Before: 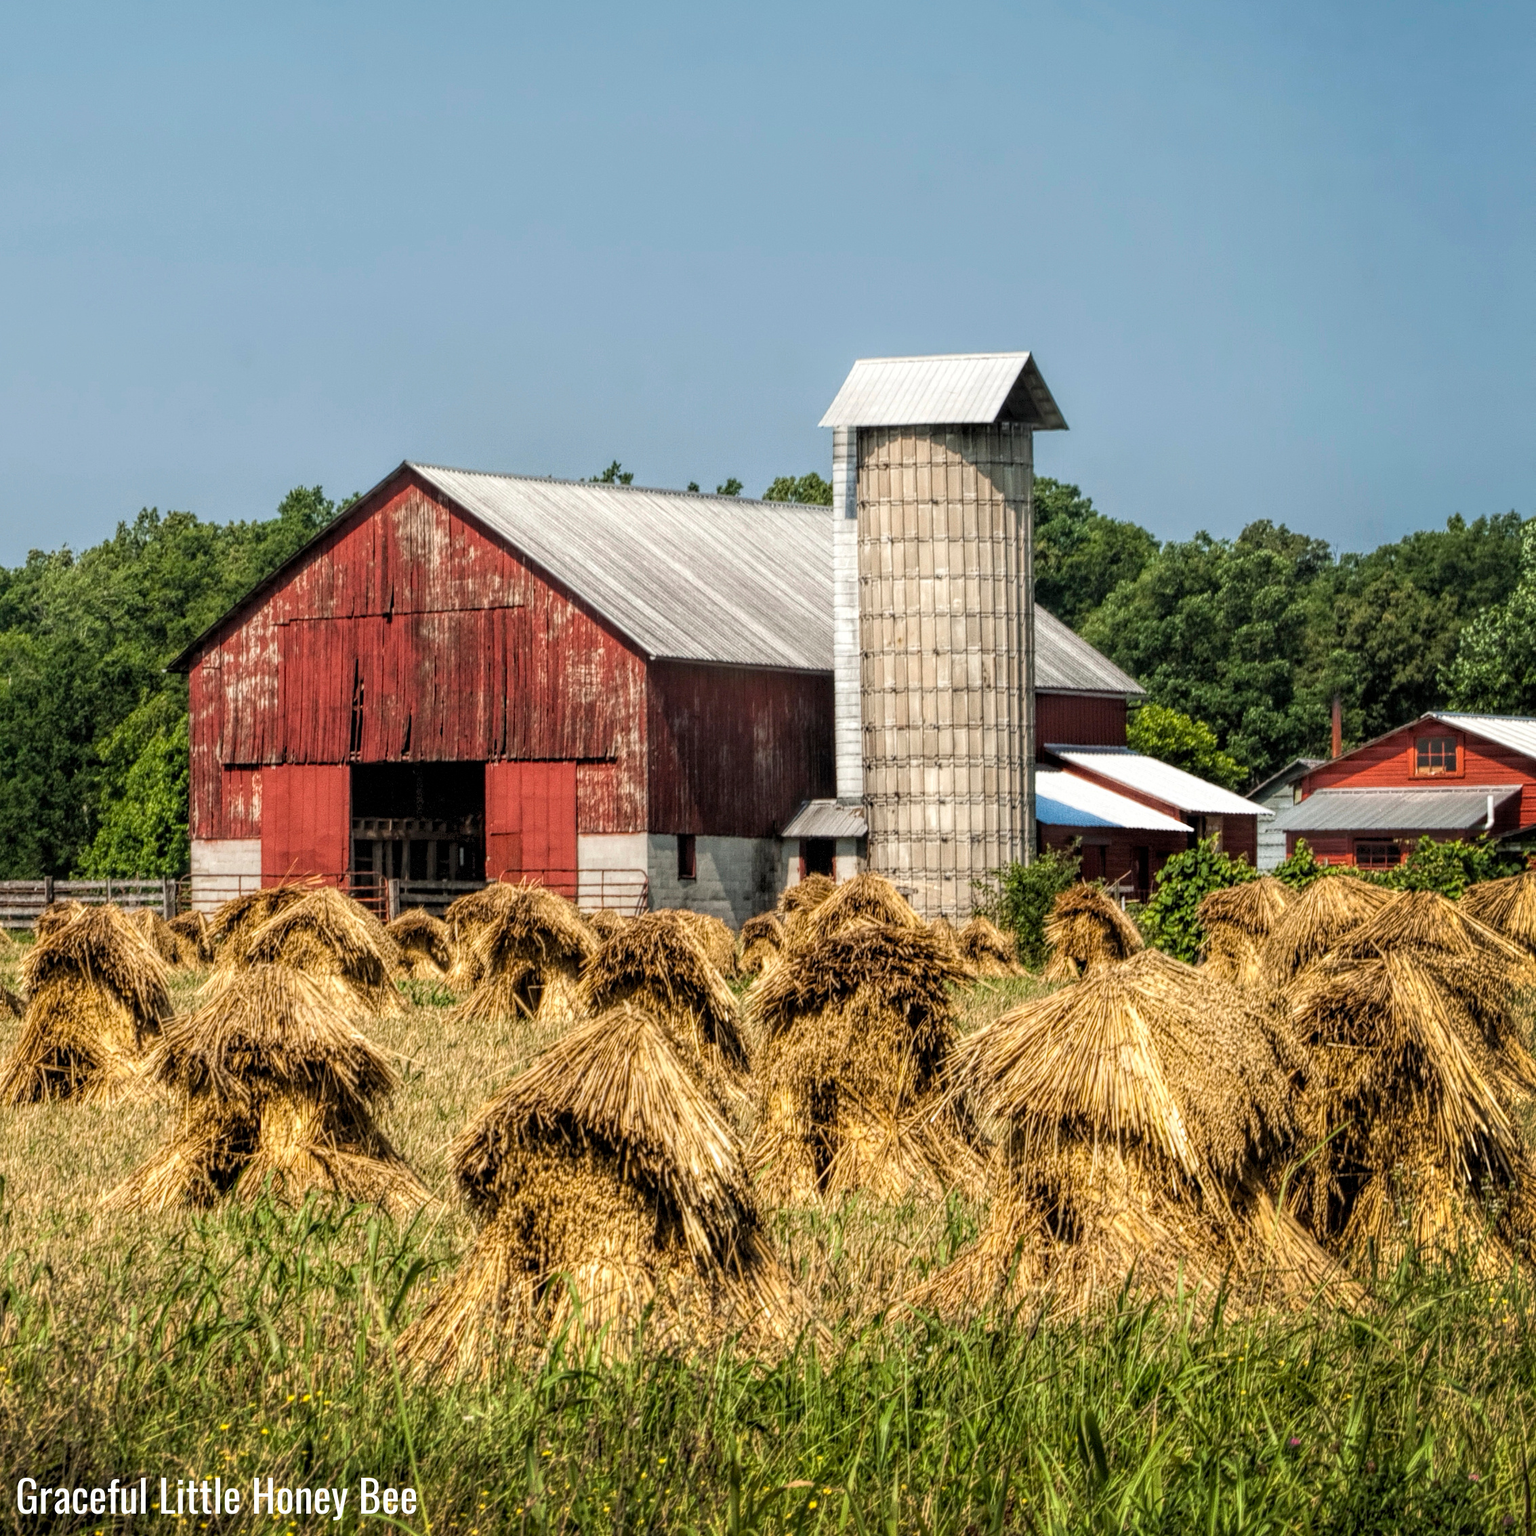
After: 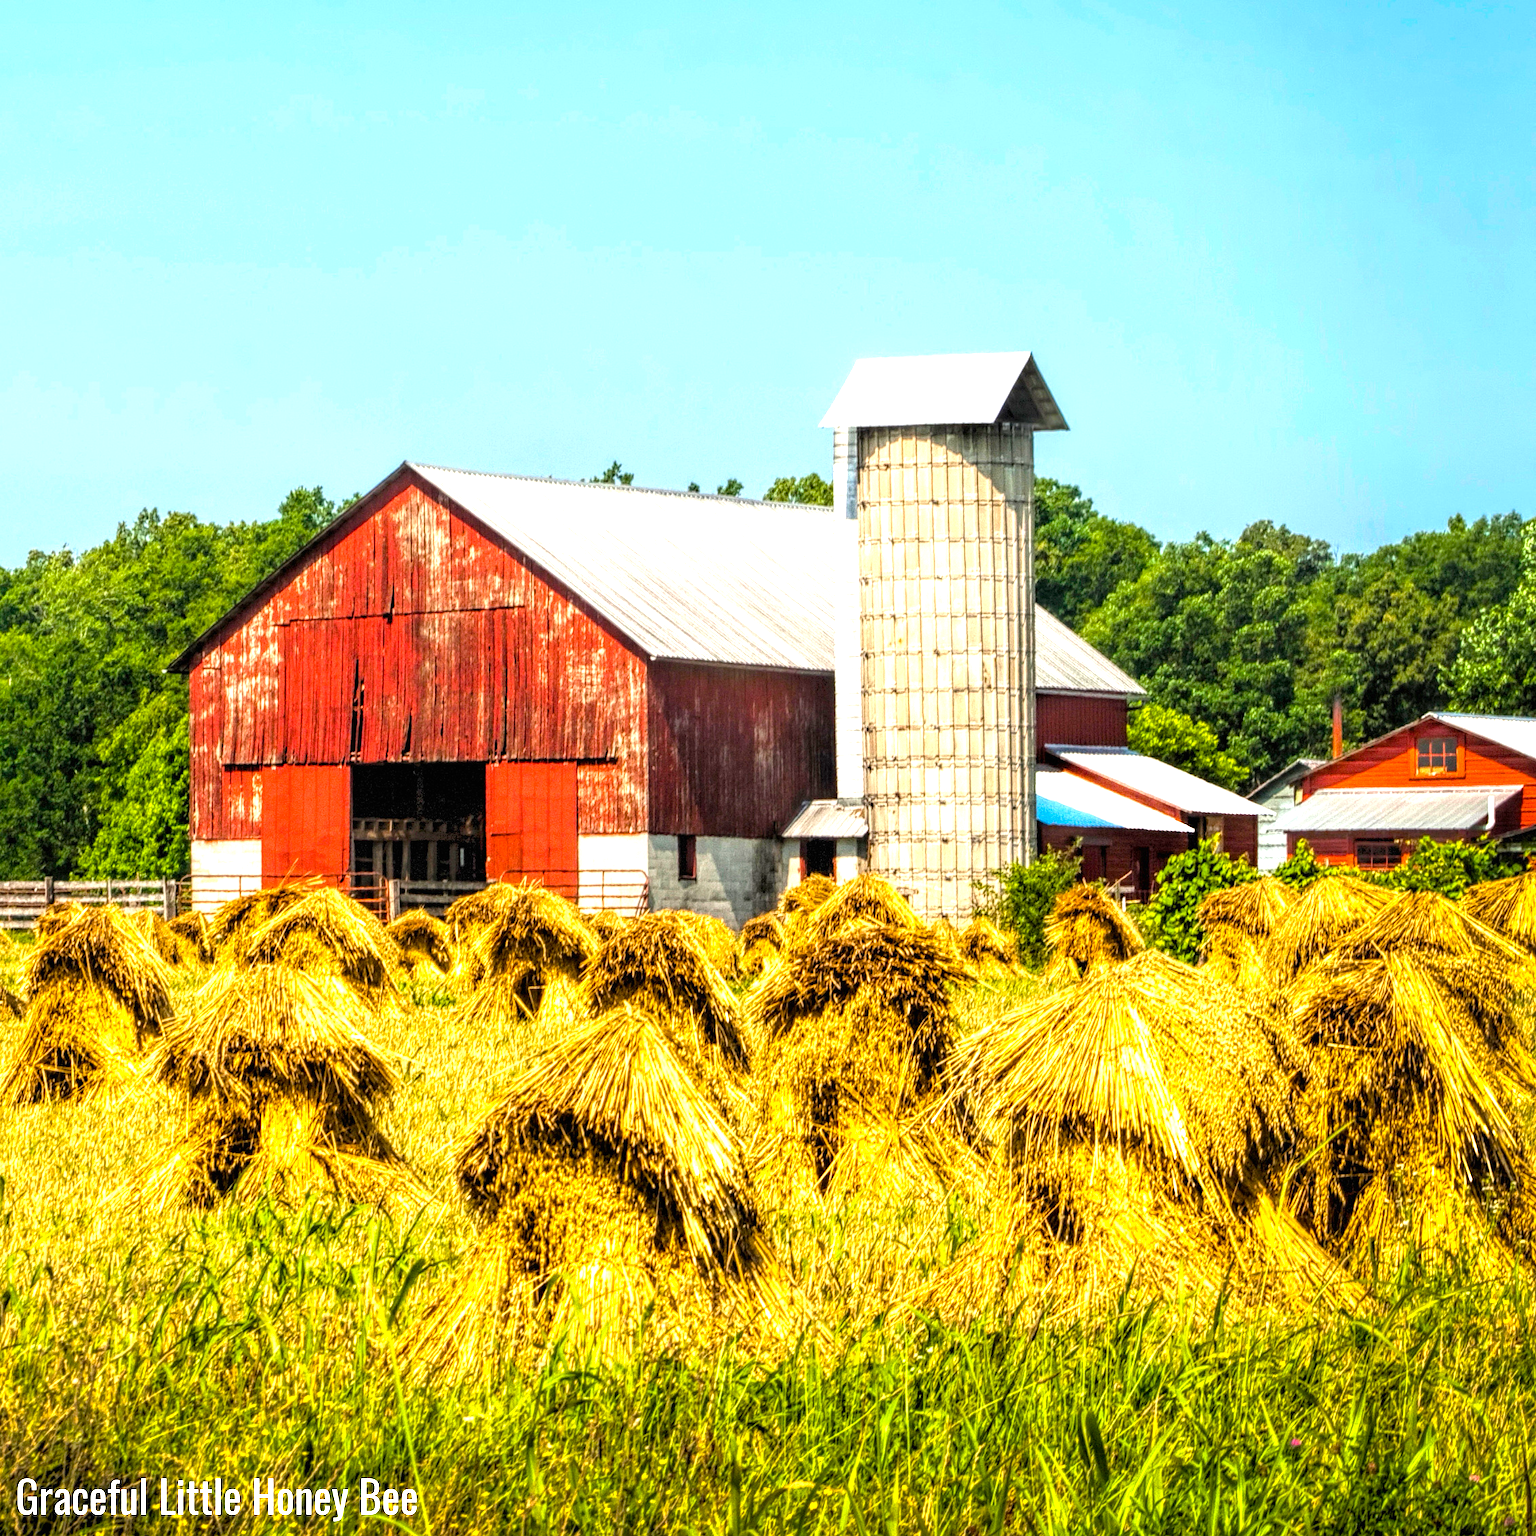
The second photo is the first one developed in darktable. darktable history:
exposure: black level correction 0, exposure 1.2 EV, compensate highlight preservation false
color balance rgb: linear chroma grading › global chroma 15%, perceptual saturation grading › global saturation 30%
